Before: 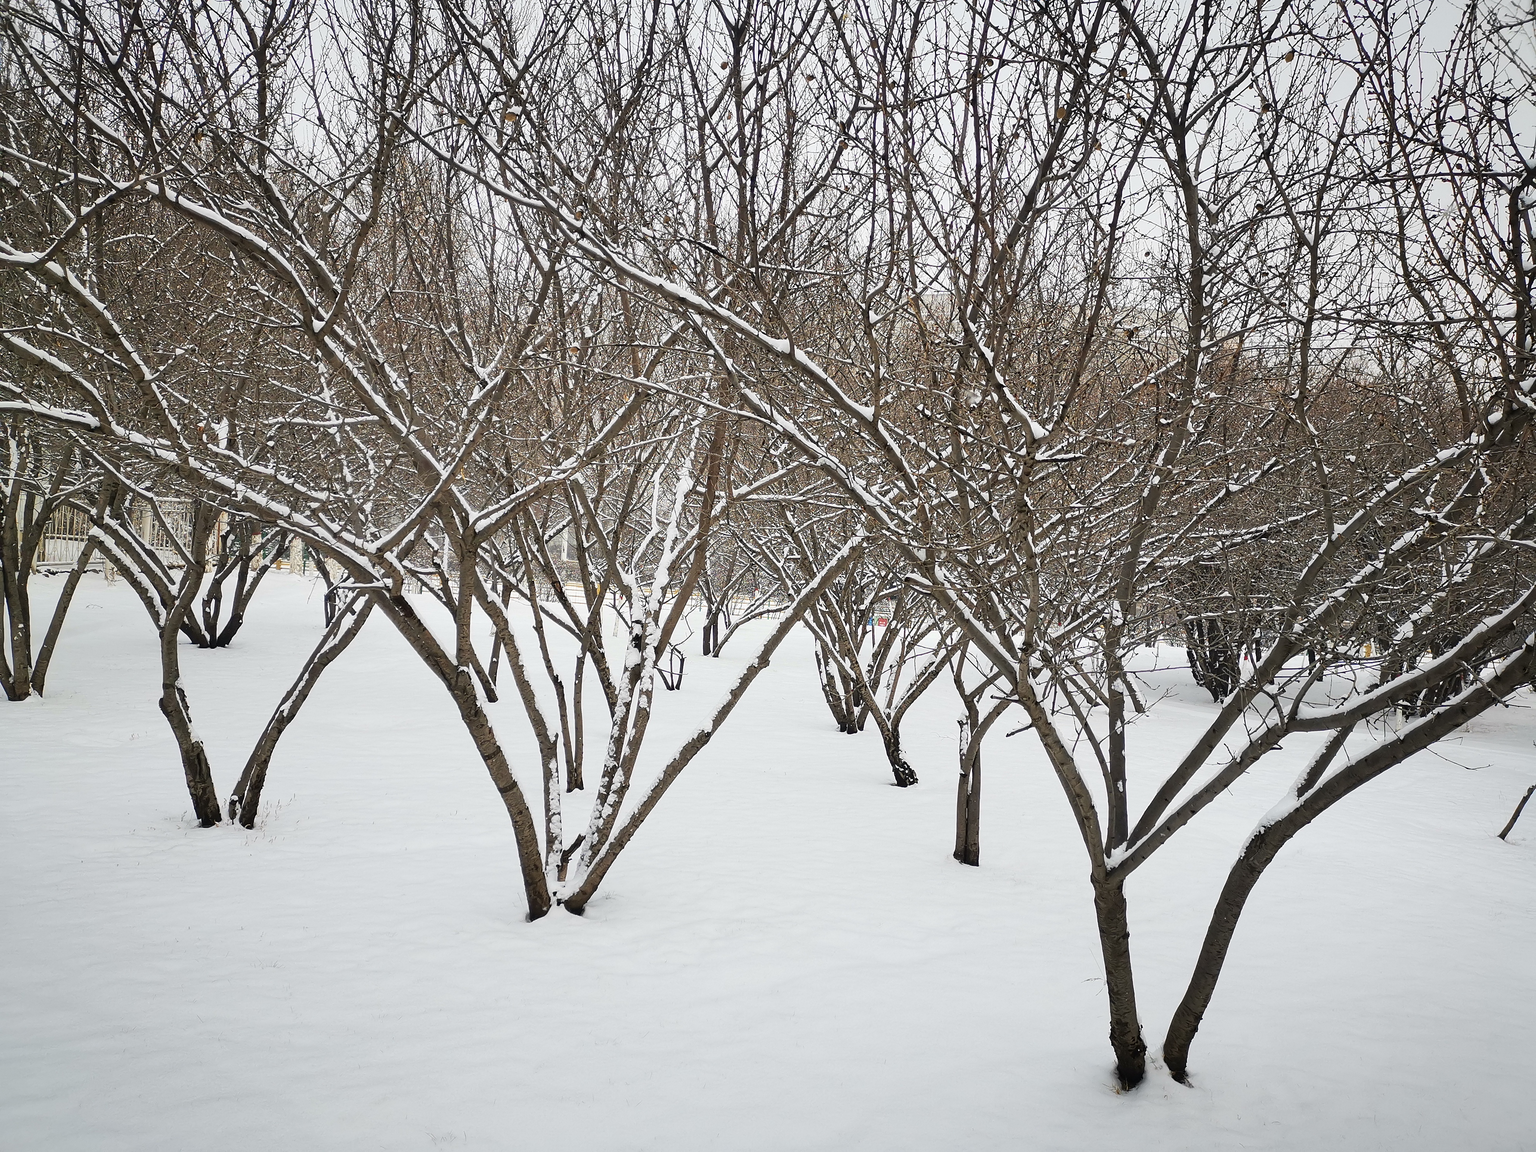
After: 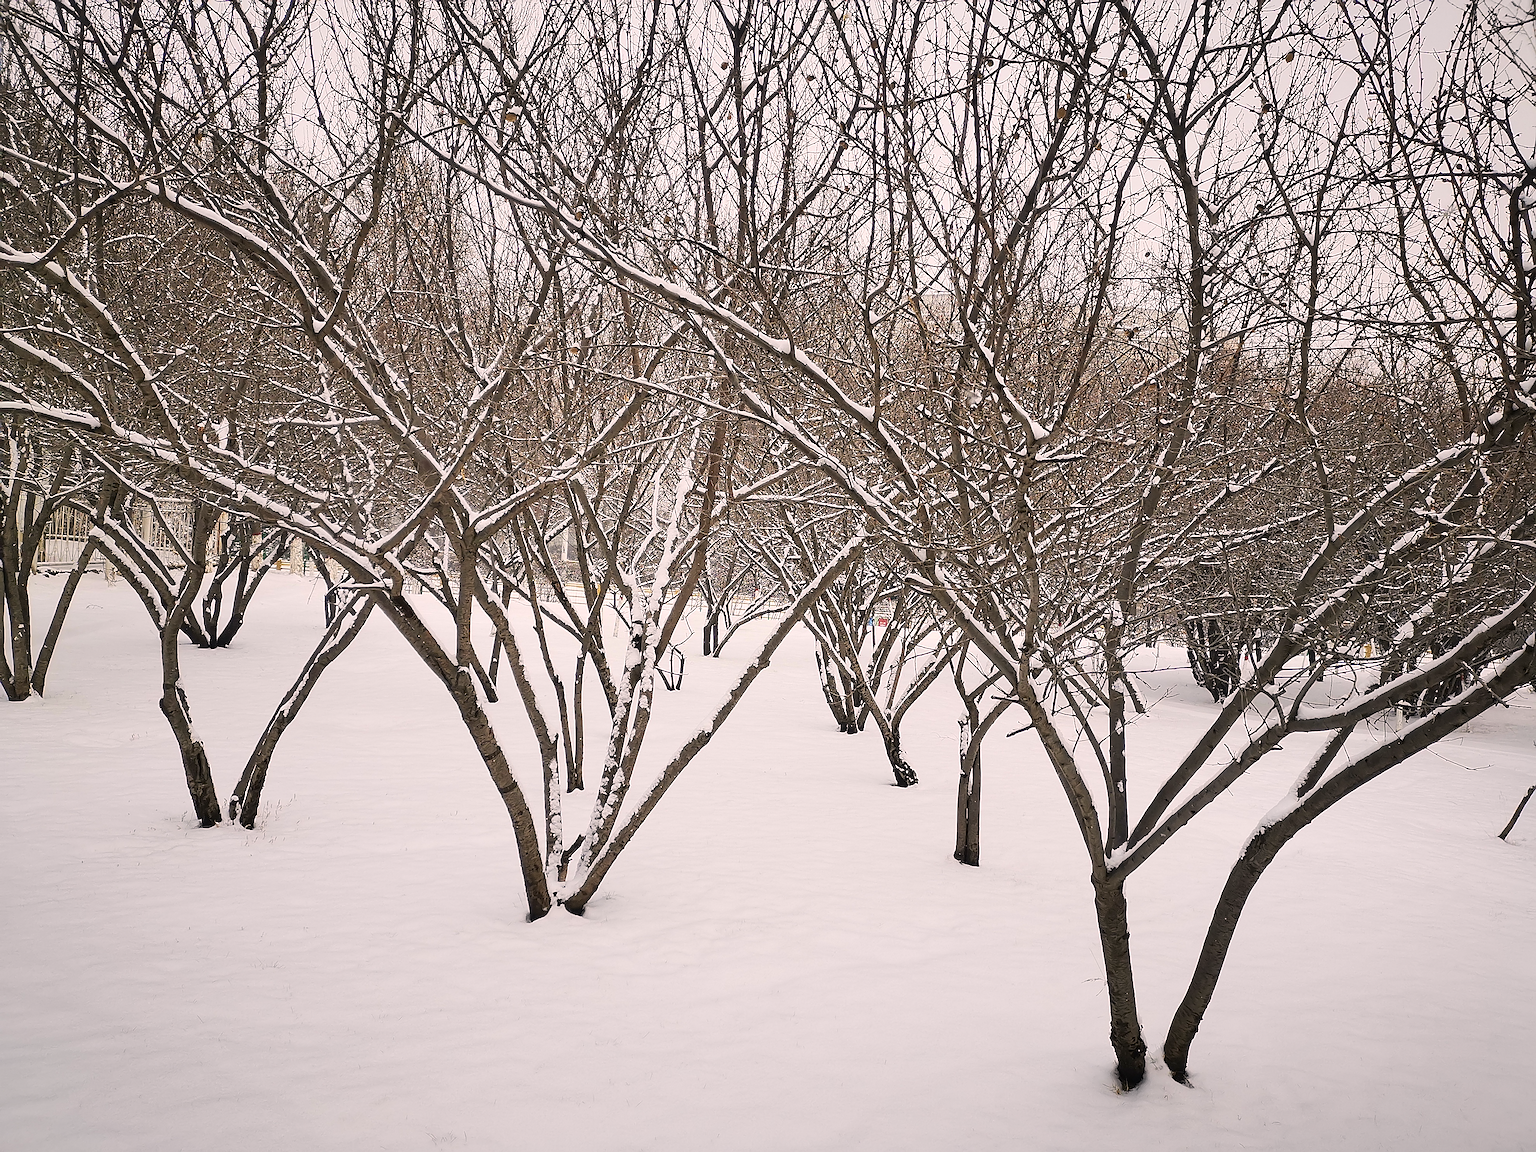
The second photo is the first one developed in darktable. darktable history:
color correction: highlights a* 7.28, highlights b* 3.74
sharpen: on, module defaults
